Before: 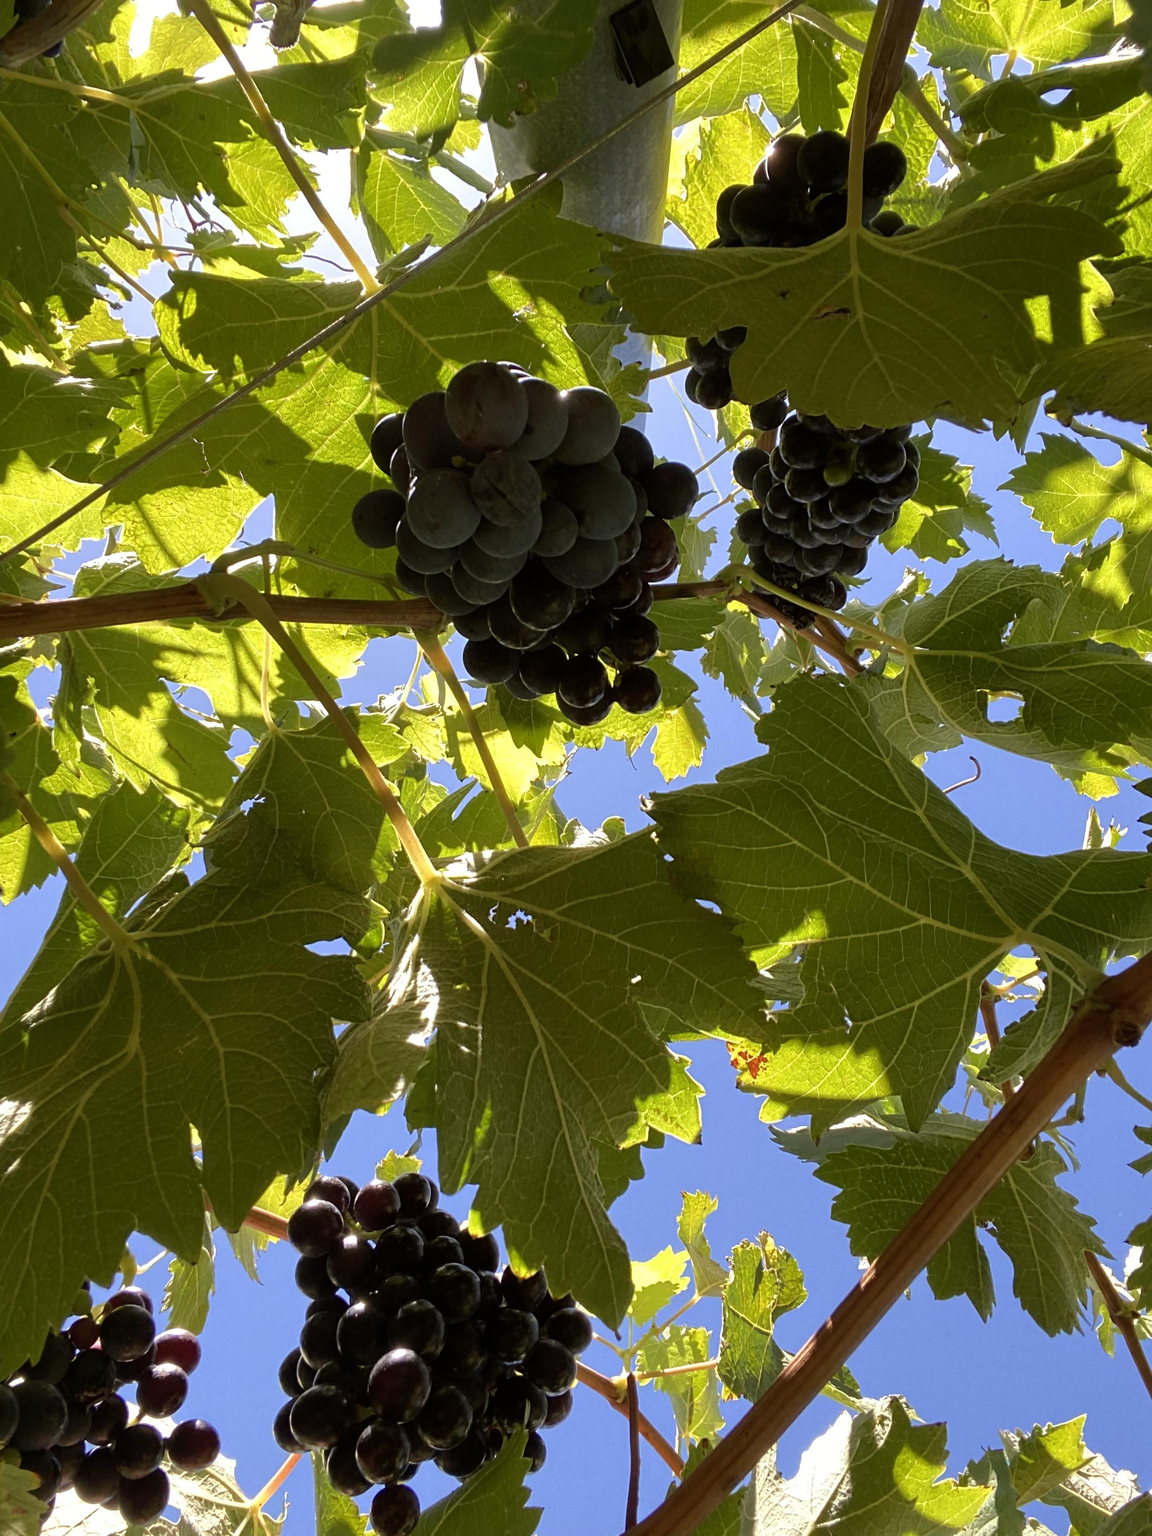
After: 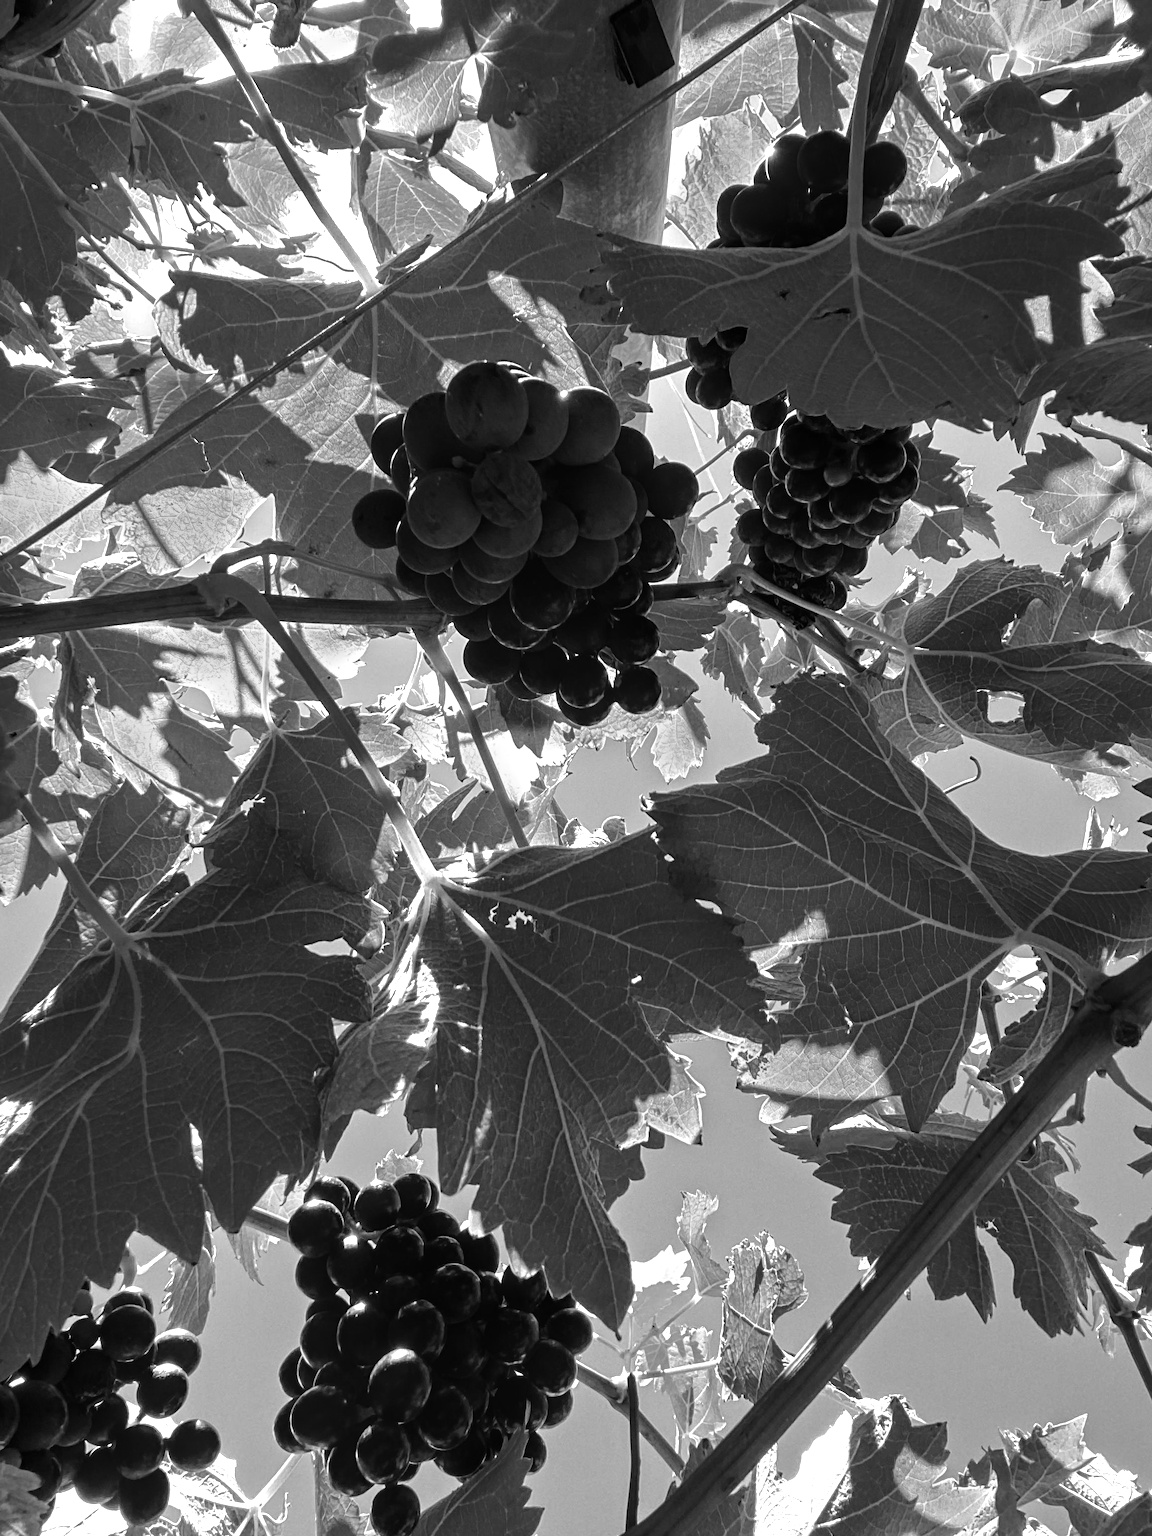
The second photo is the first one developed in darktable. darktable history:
tone equalizer: -8 EV -0.75 EV, -7 EV -0.7 EV, -6 EV -0.6 EV, -5 EV -0.4 EV, -3 EV 0.4 EV, -2 EV 0.6 EV, -1 EV 0.7 EV, +0 EV 0.75 EV, edges refinement/feathering 500, mask exposure compensation -1.57 EV, preserve details no
color correction: saturation 2.15
monochrome: a 1.94, b -0.638
local contrast: on, module defaults
color calibration: illuminant as shot in camera, x 0.358, y 0.373, temperature 4628.91 K
